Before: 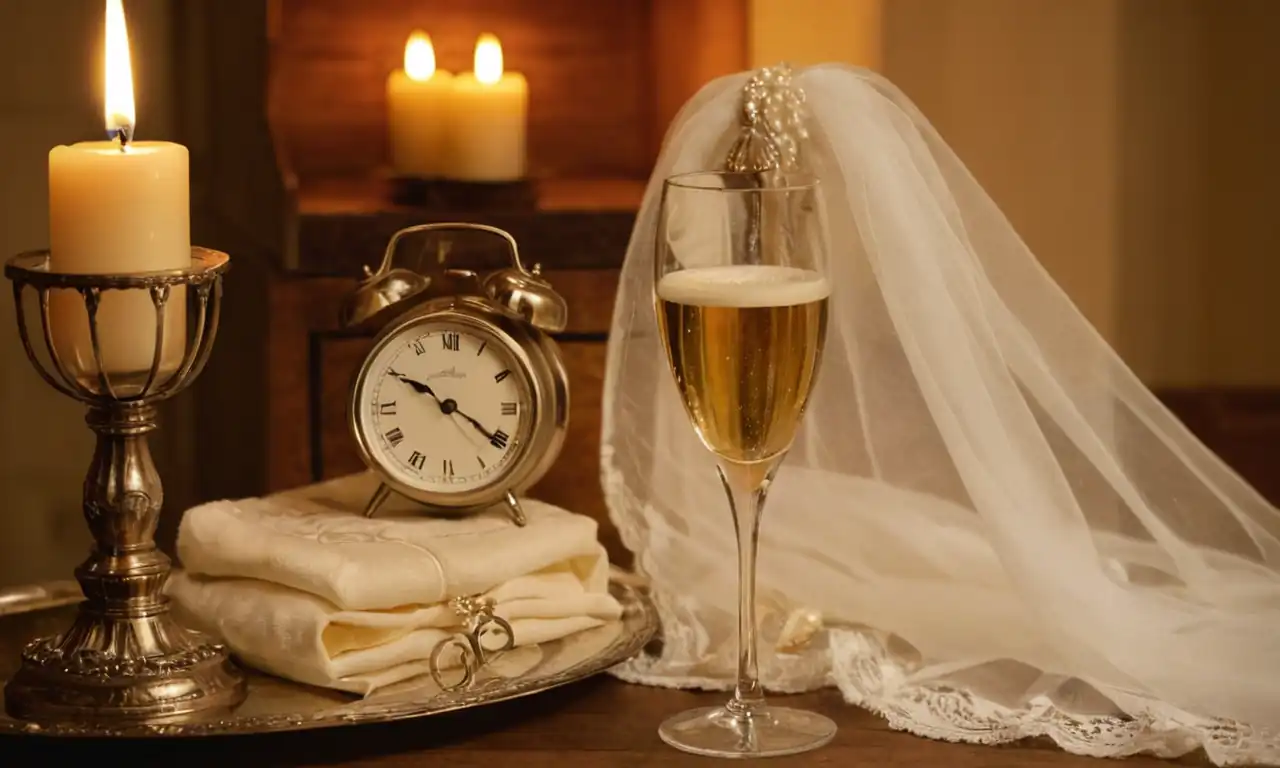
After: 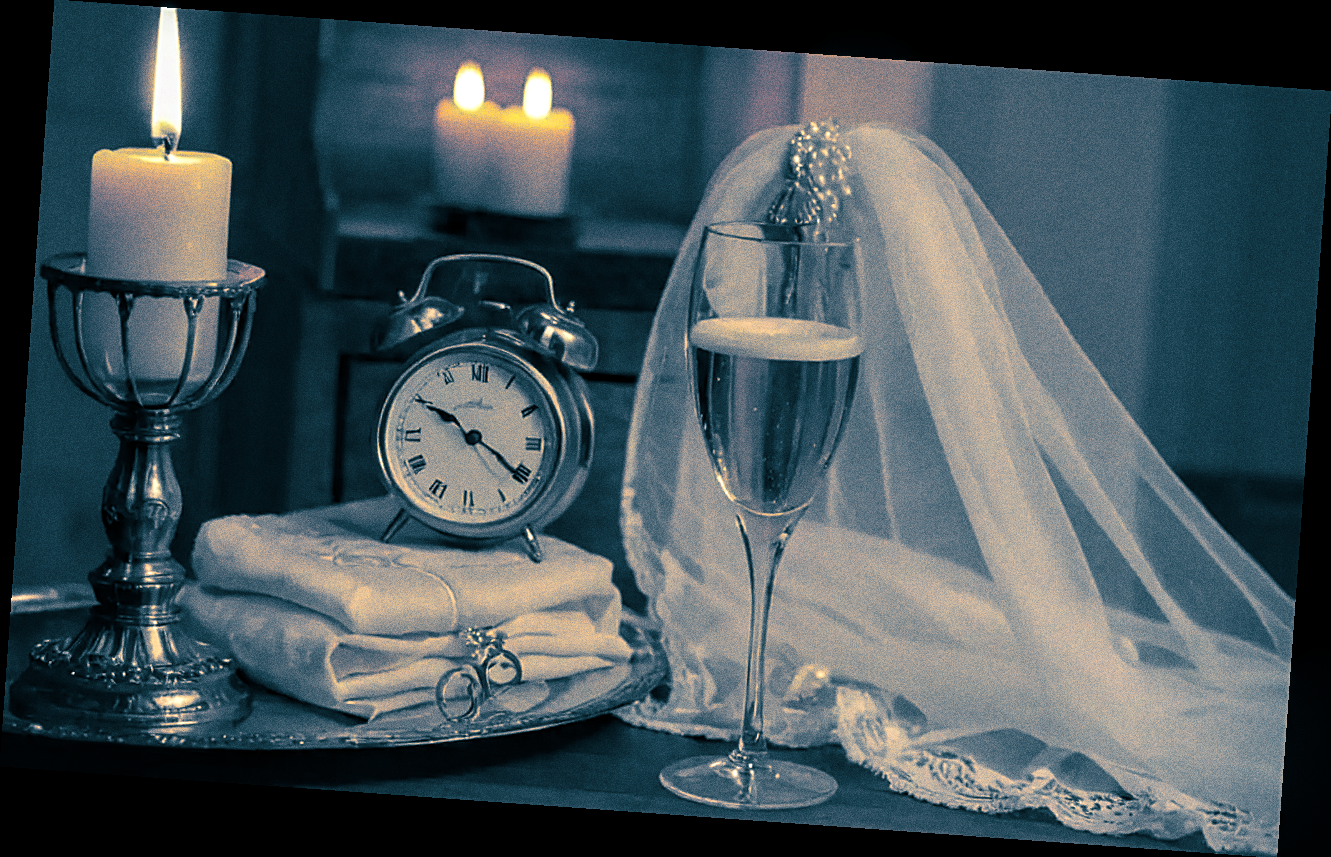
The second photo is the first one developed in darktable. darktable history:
grain: coarseness 0.09 ISO, strength 40%
rotate and perspective: rotation 4.1°, automatic cropping off
split-toning: shadows › hue 212.4°, balance -70
sharpen: on, module defaults
tone equalizer: on, module defaults
local contrast: detail 130%
rgb levels: mode RGB, independent channels, levels [[0, 0.5, 1], [0, 0.521, 1], [0, 0.536, 1]]
